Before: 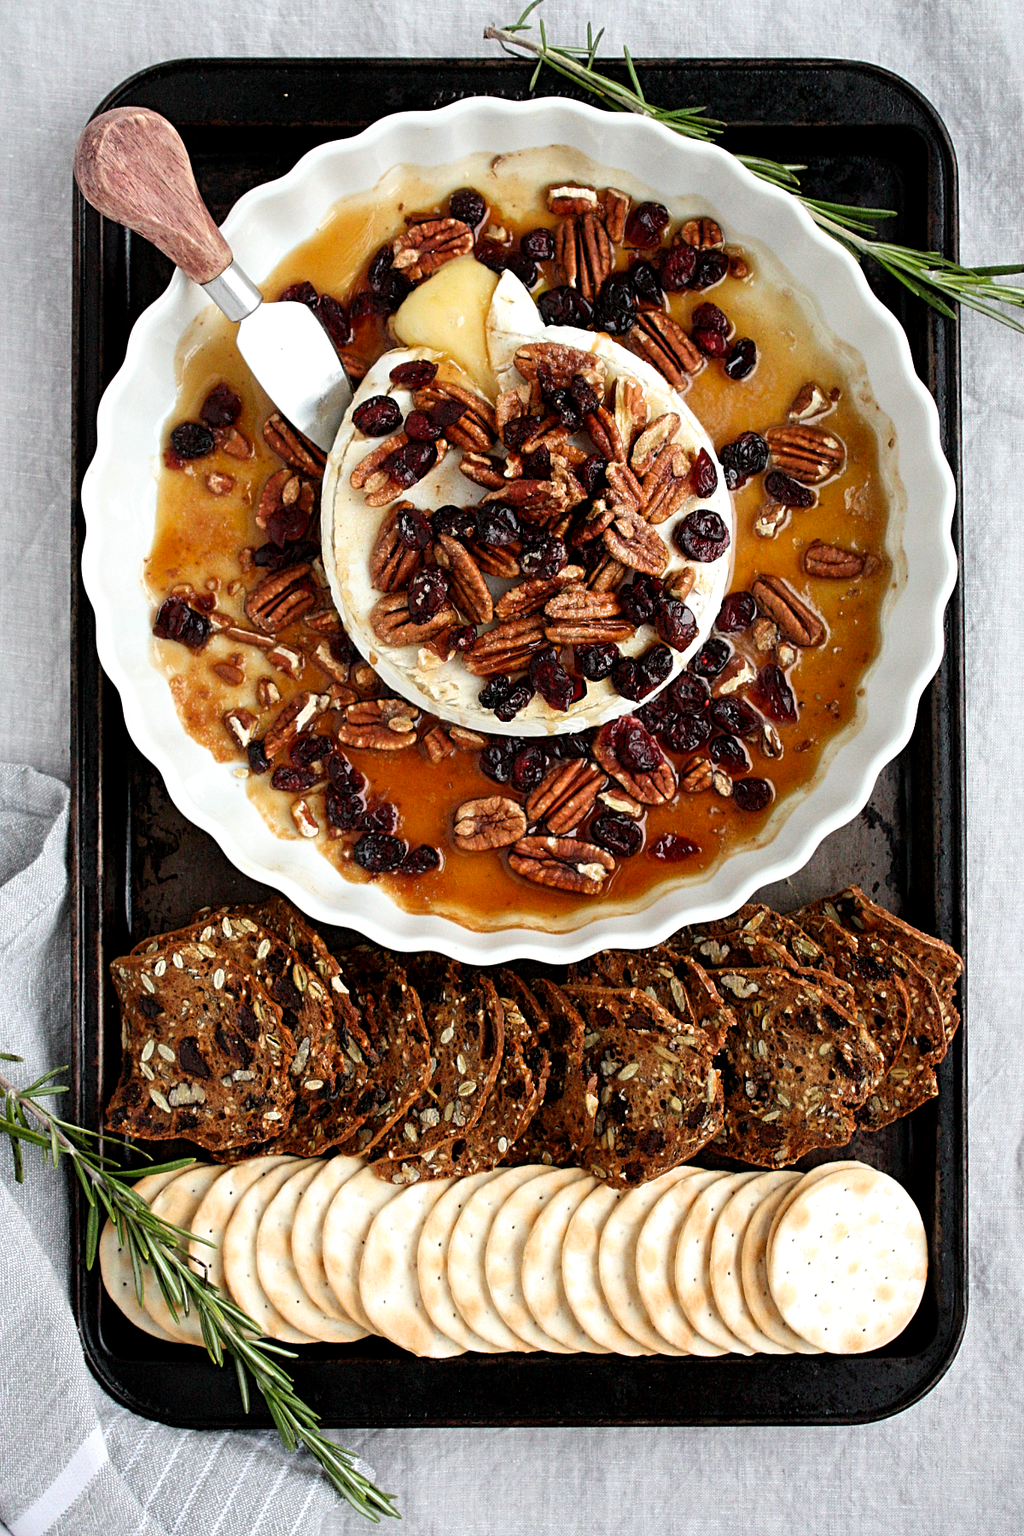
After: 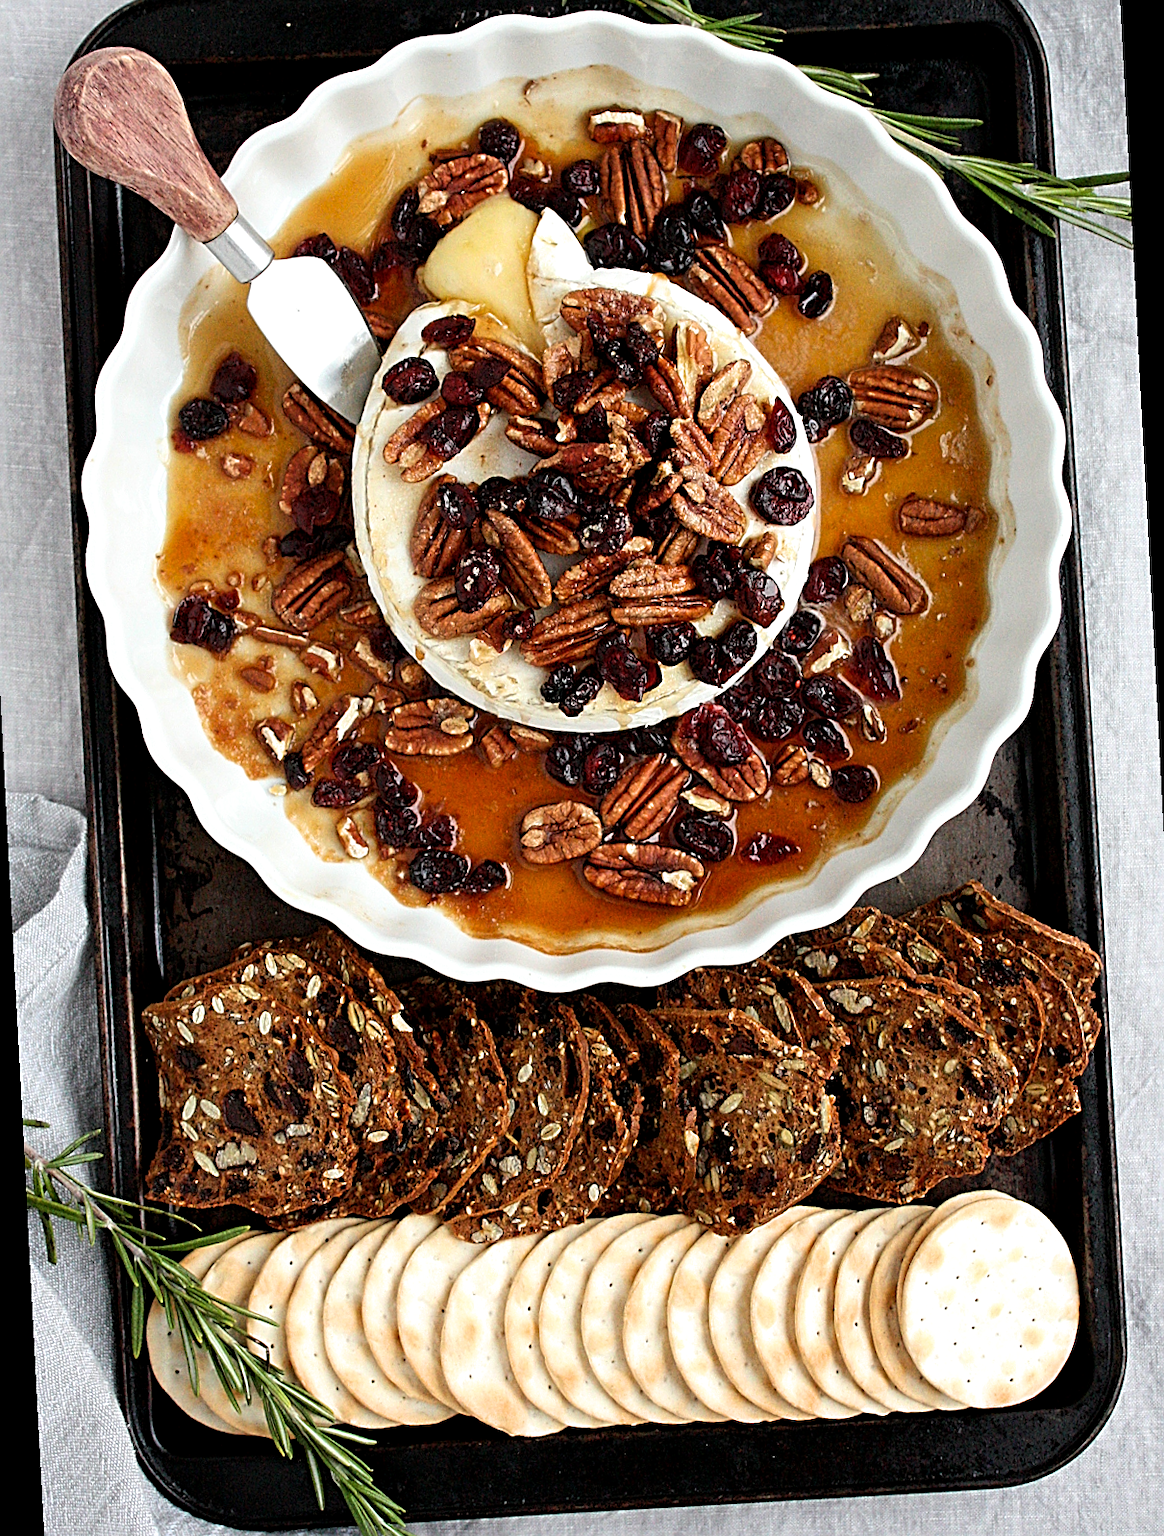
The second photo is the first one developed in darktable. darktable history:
rotate and perspective: rotation -3°, crop left 0.031, crop right 0.968, crop top 0.07, crop bottom 0.93
sharpen: on, module defaults
